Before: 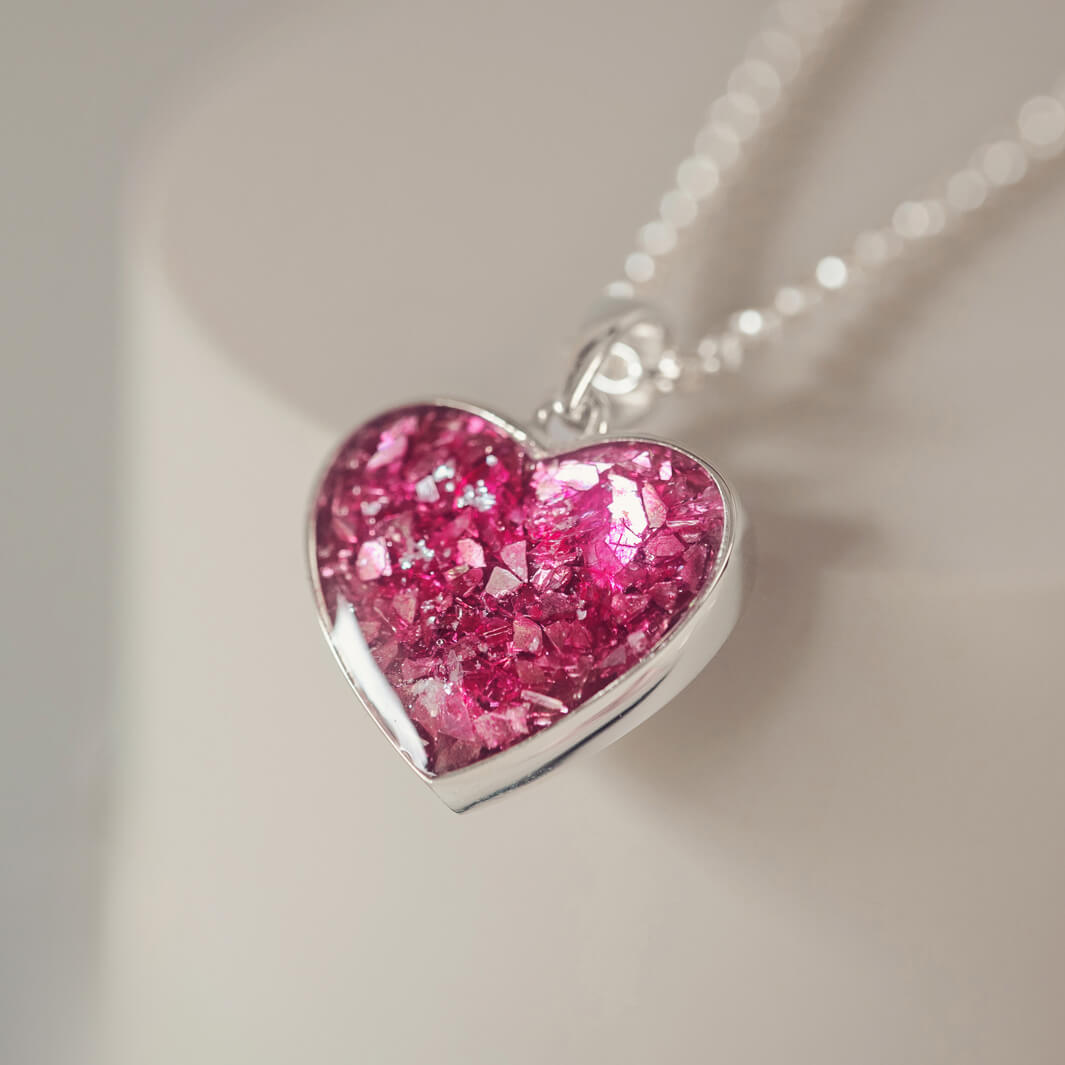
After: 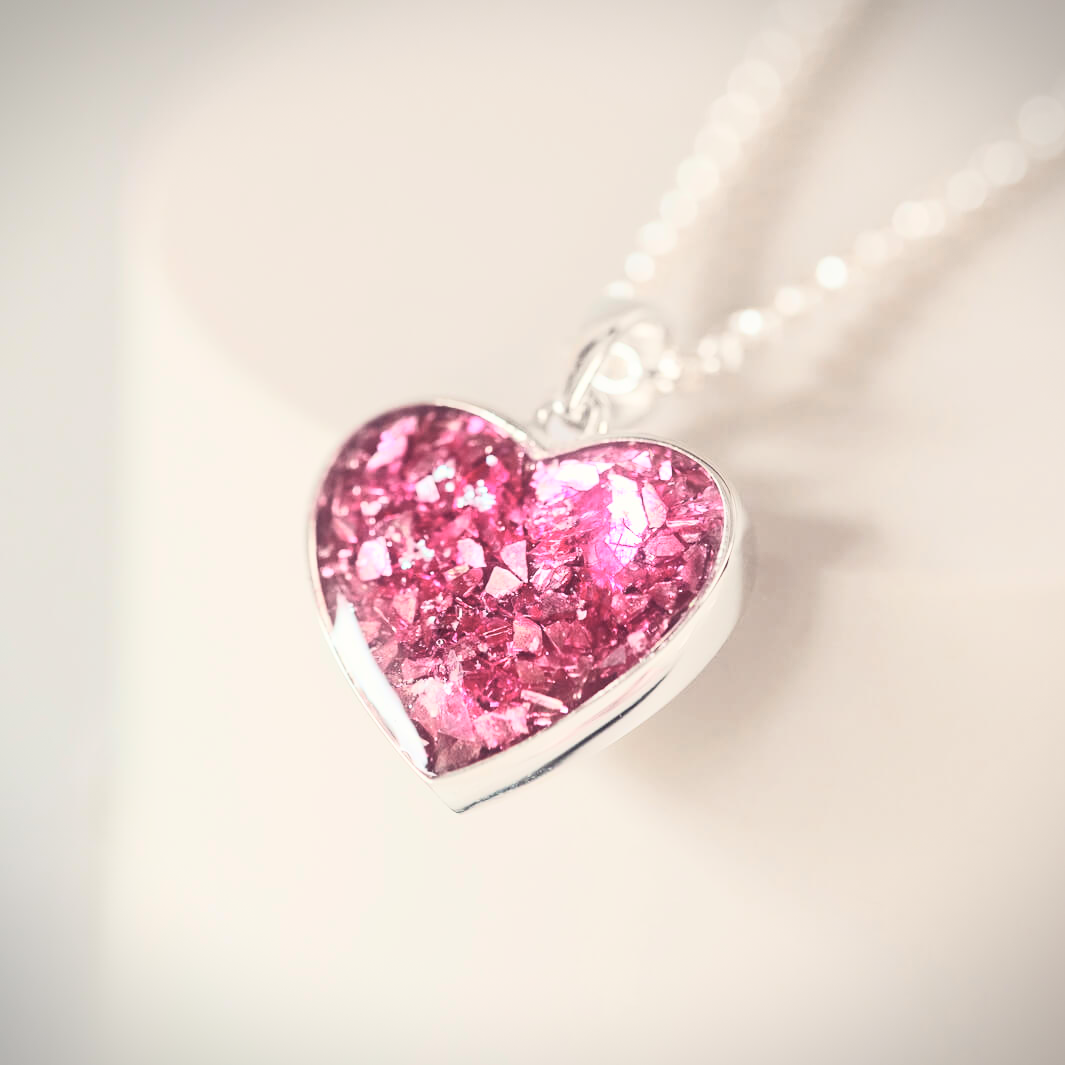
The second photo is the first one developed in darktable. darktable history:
contrast brightness saturation: contrast 0.39, brightness 0.53
vignetting: fall-off start 100%, fall-off radius 71%, brightness -0.434, saturation -0.2, width/height ratio 1.178, dithering 8-bit output, unbound false
